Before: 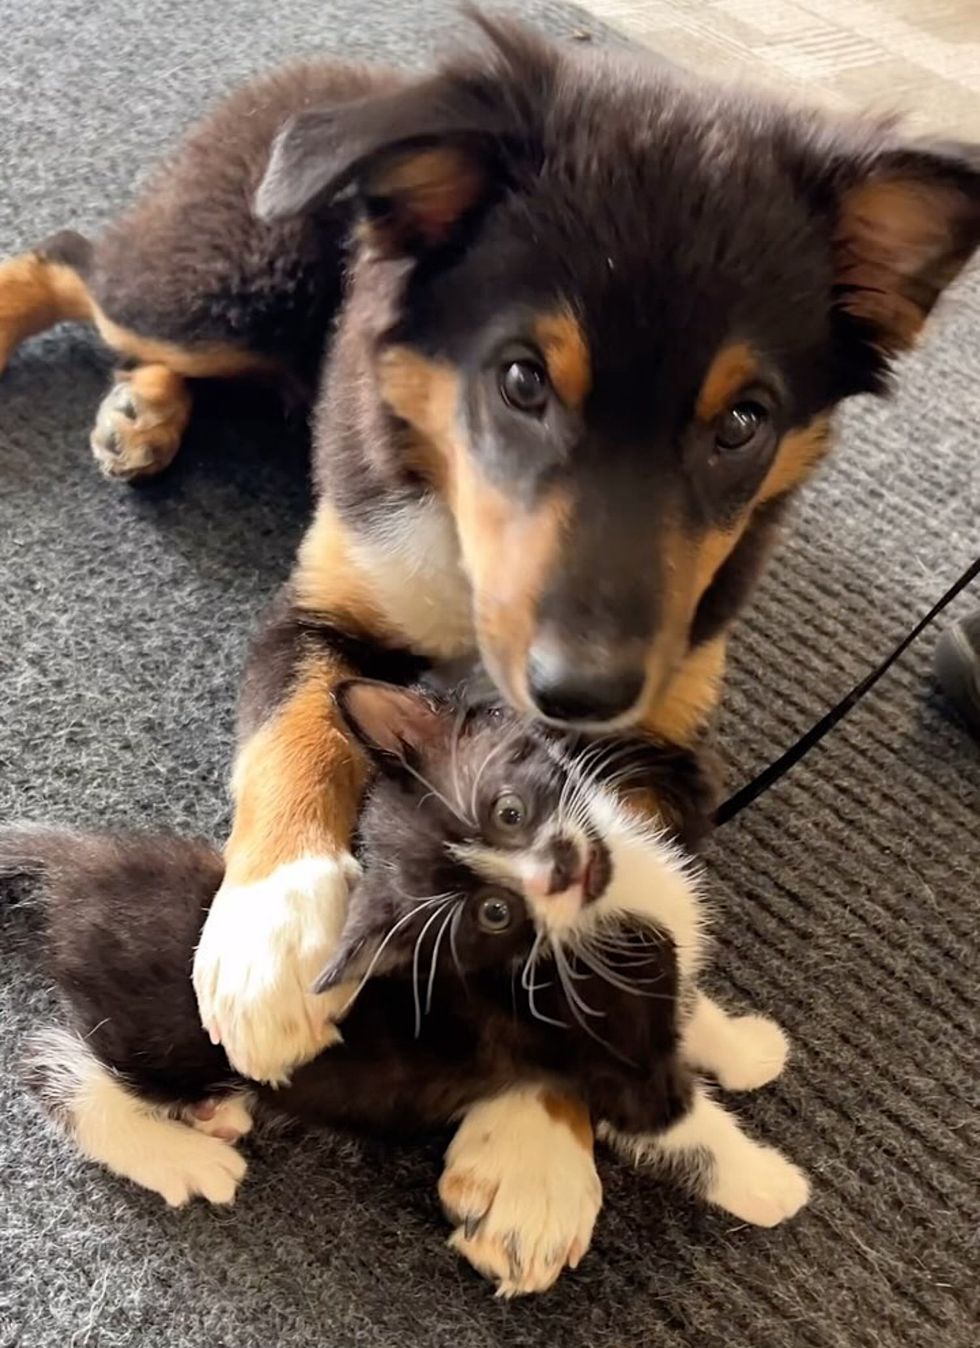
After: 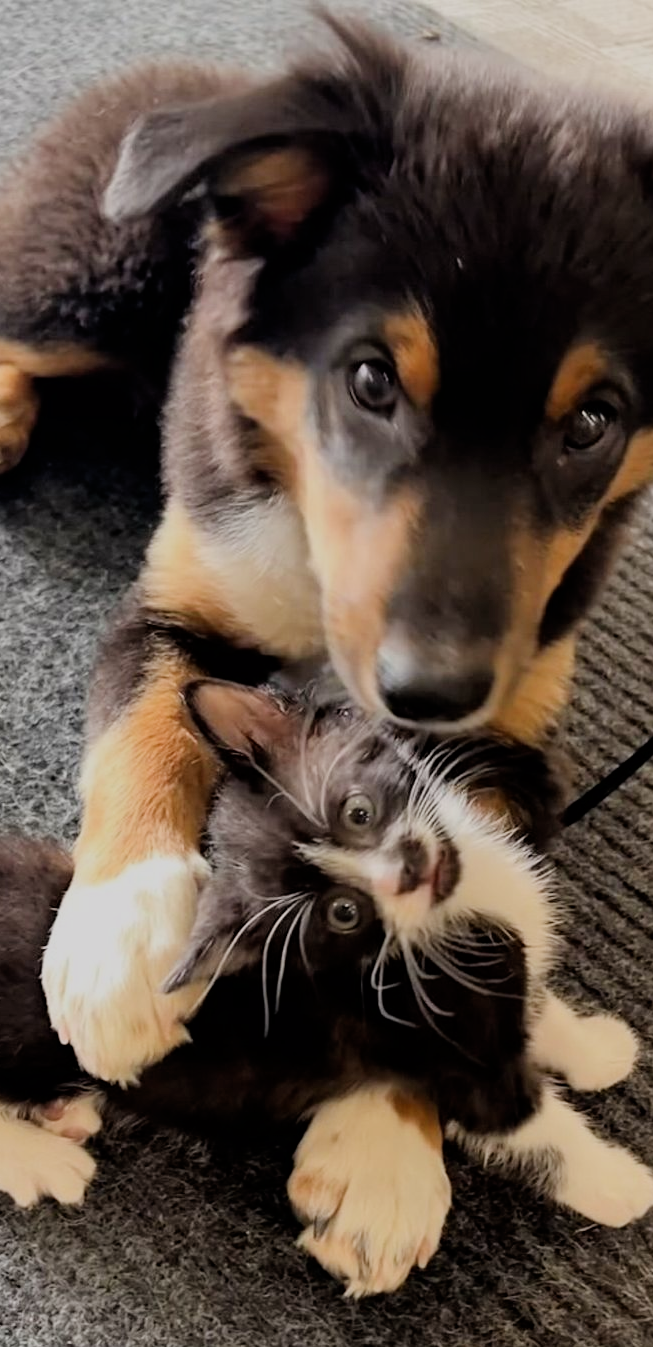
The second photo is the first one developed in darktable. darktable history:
filmic rgb: black relative exposure -7.65 EV, white relative exposure 4.56 EV, hardness 3.61
crop and rotate: left 15.446%, right 17.836%
